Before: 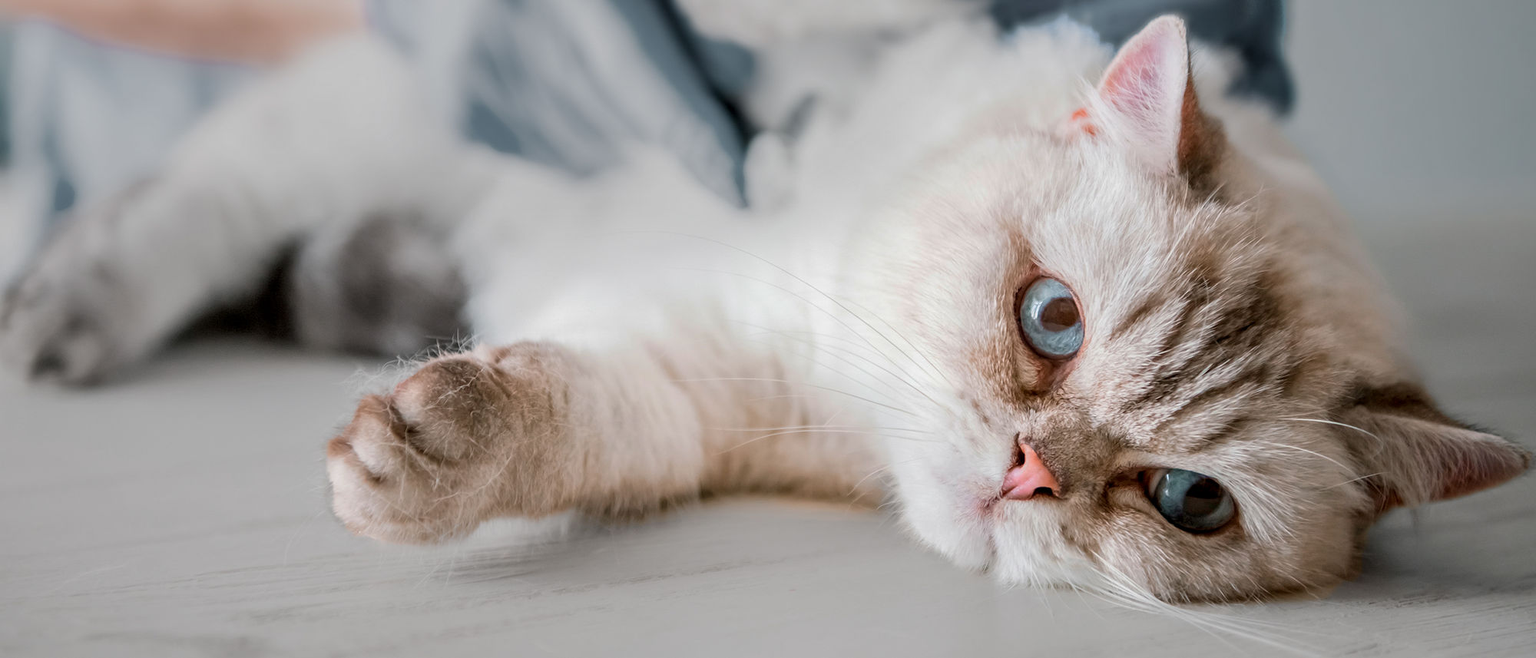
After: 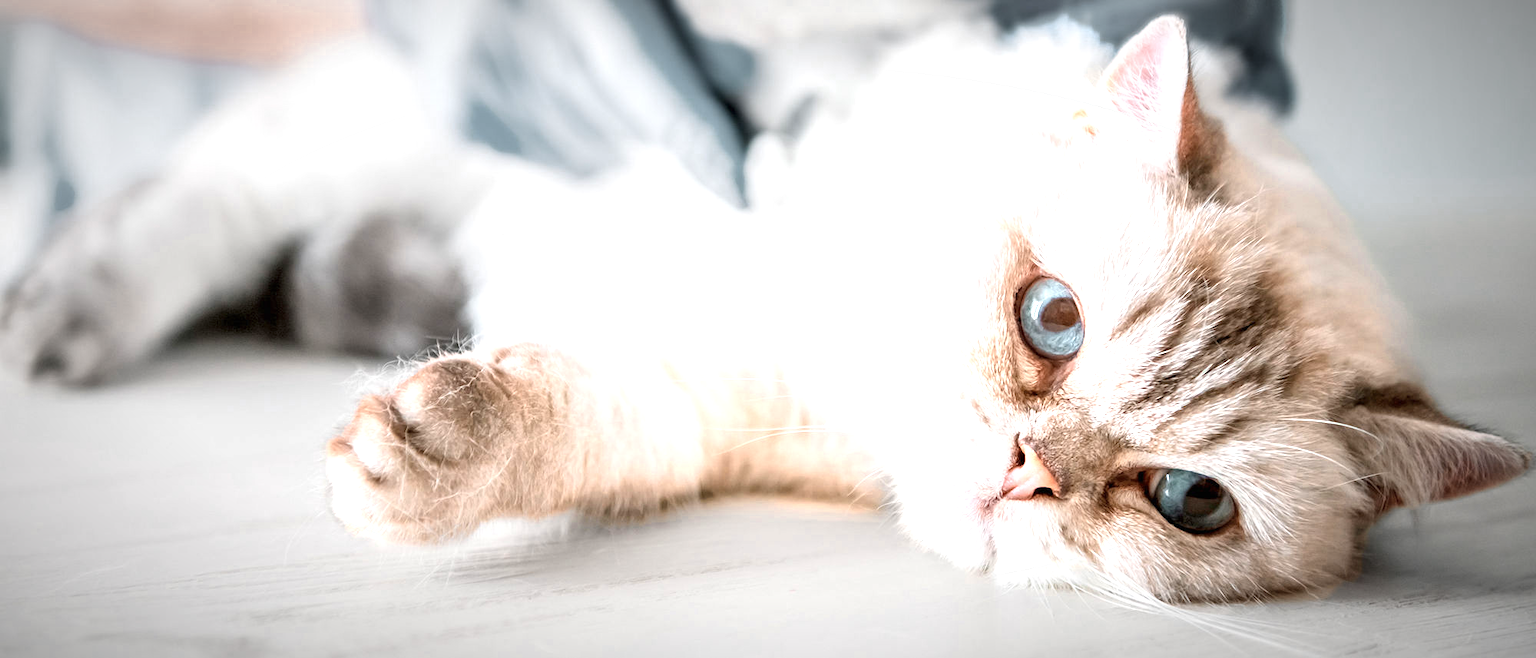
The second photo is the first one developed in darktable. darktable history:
color zones: curves: ch0 [(0.018, 0.548) (0.224, 0.64) (0.425, 0.447) (0.675, 0.575) (0.732, 0.579)]; ch1 [(0.066, 0.487) (0.25, 0.5) (0.404, 0.43) (0.75, 0.421) (0.956, 0.421)]; ch2 [(0.044, 0.561) (0.215, 0.465) (0.399, 0.544) (0.465, 0.548) (0.614, 0.447) (0.724, 0.43) (0.882, 0.623) (0.956, 0.632)]
exposure: black level correction 0, exposure 1.098 EV, compensate highlight preservation false
vignetting: fall-off radius 59.9%, automatic ratio true, unbound false
